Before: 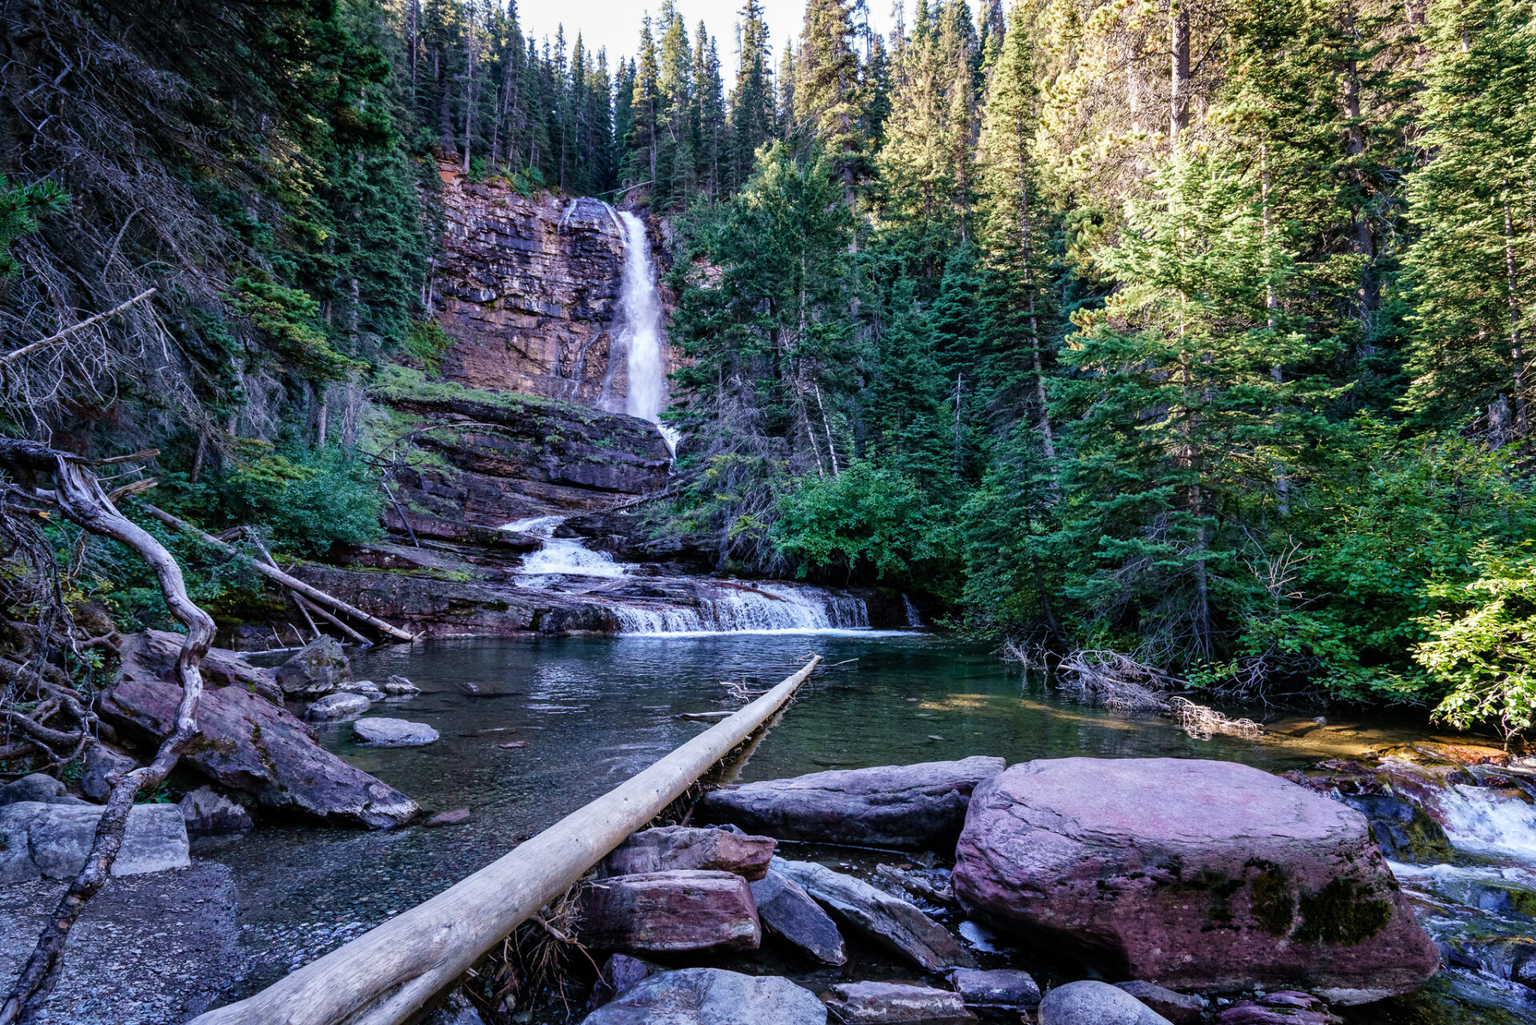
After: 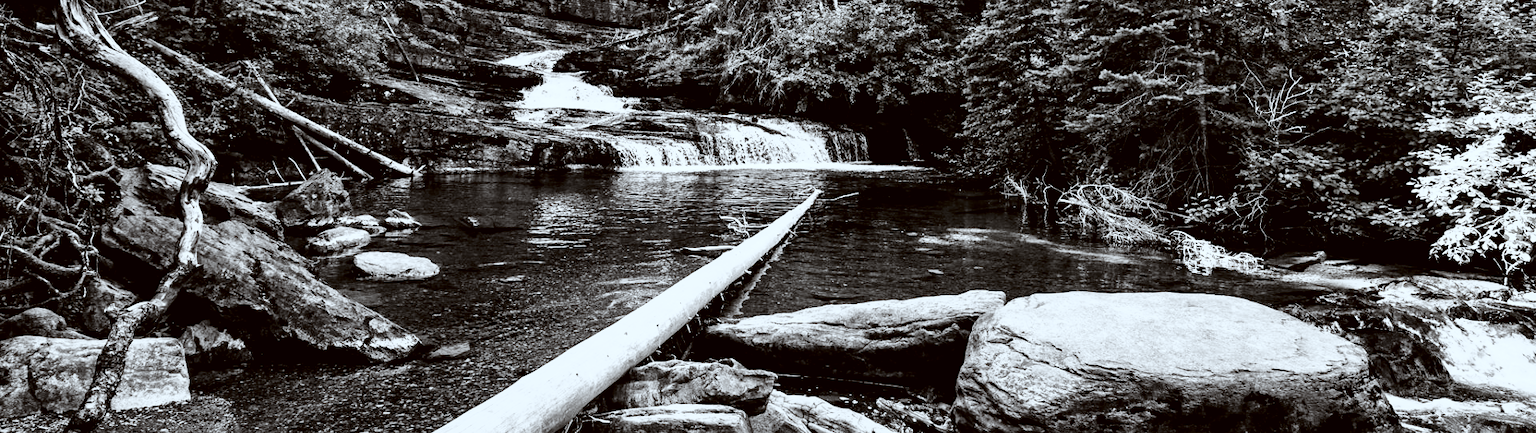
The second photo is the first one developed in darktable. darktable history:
local contrast: mode bilateral grid, contrast 19, coarseness 49, detail 119%, midtone range 0.2
crop: top 45.456%, bottom 12.22%
base curve: curves: ch0 [(0, 0.003) (0.001, 0.002) (0.006, 0.004) (0.02, 0.022) (0.048, 0.086) (0.094, 0.234) (0.162, 0.431) (0.258, 0.629) (0.385, 0.8) (0.548, 0.918) (0.751, 0.988) (1, 1)], preserve colors none
exposure: exposure 0.582 EV, compensate exposure bias true, compensate highlight preservation false
contrast brightness saturation: contrast -0.03, brightness -0.588, saturation -0.988
color correction: highlights a* -3.23, highlights b* -6.34, shadows a* 3.24, shadows b* 5.52
